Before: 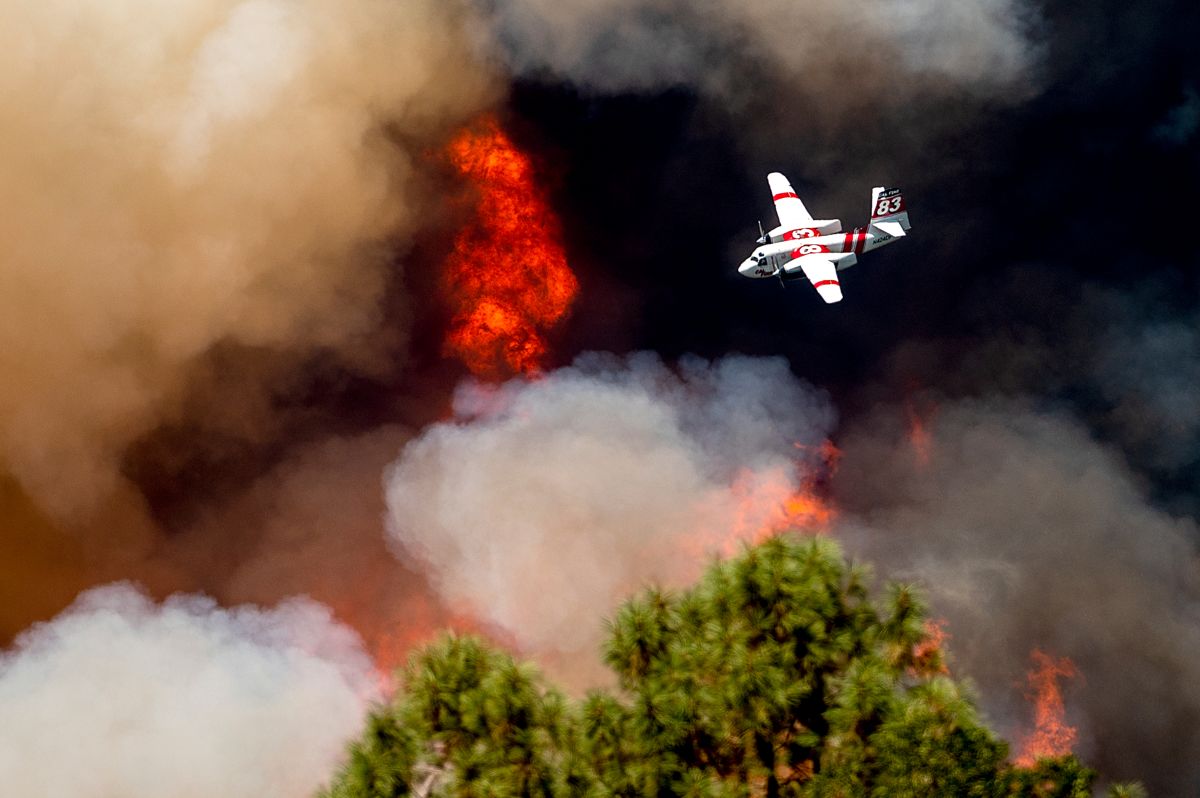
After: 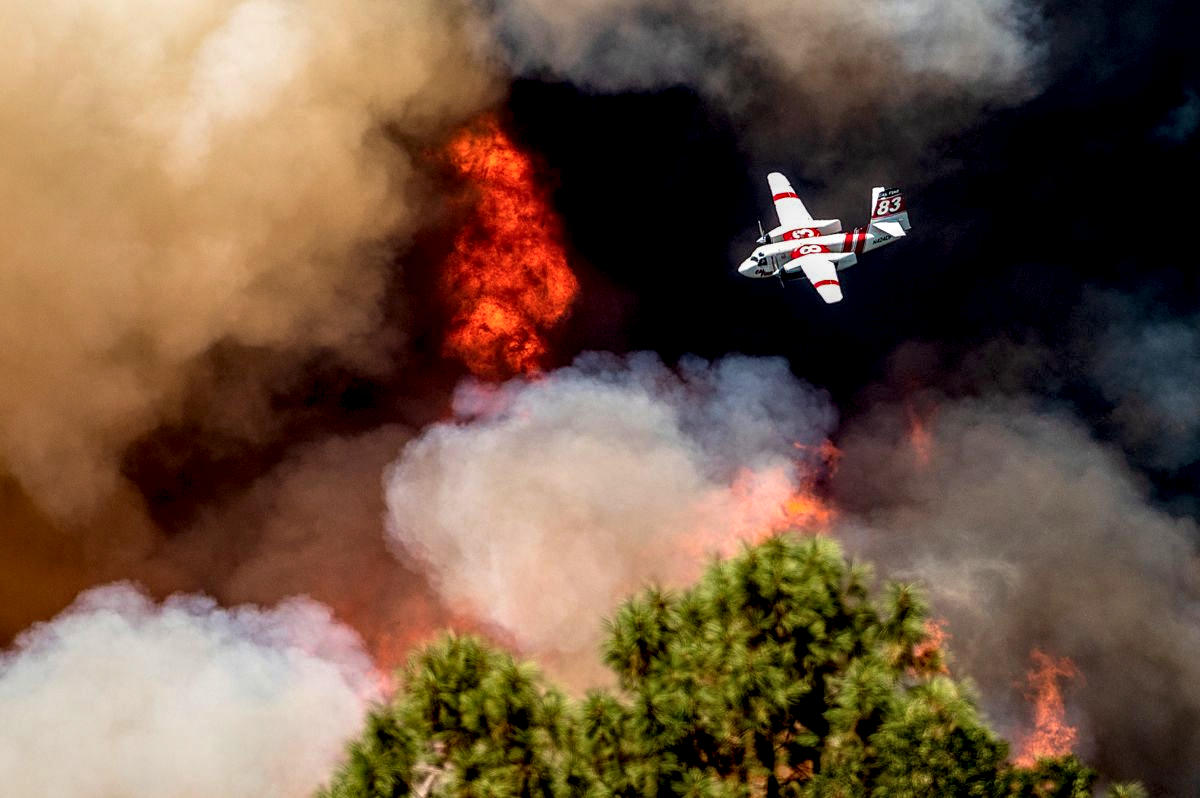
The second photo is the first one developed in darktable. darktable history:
local contrast: detail 150%
velvia: on, module defaults
